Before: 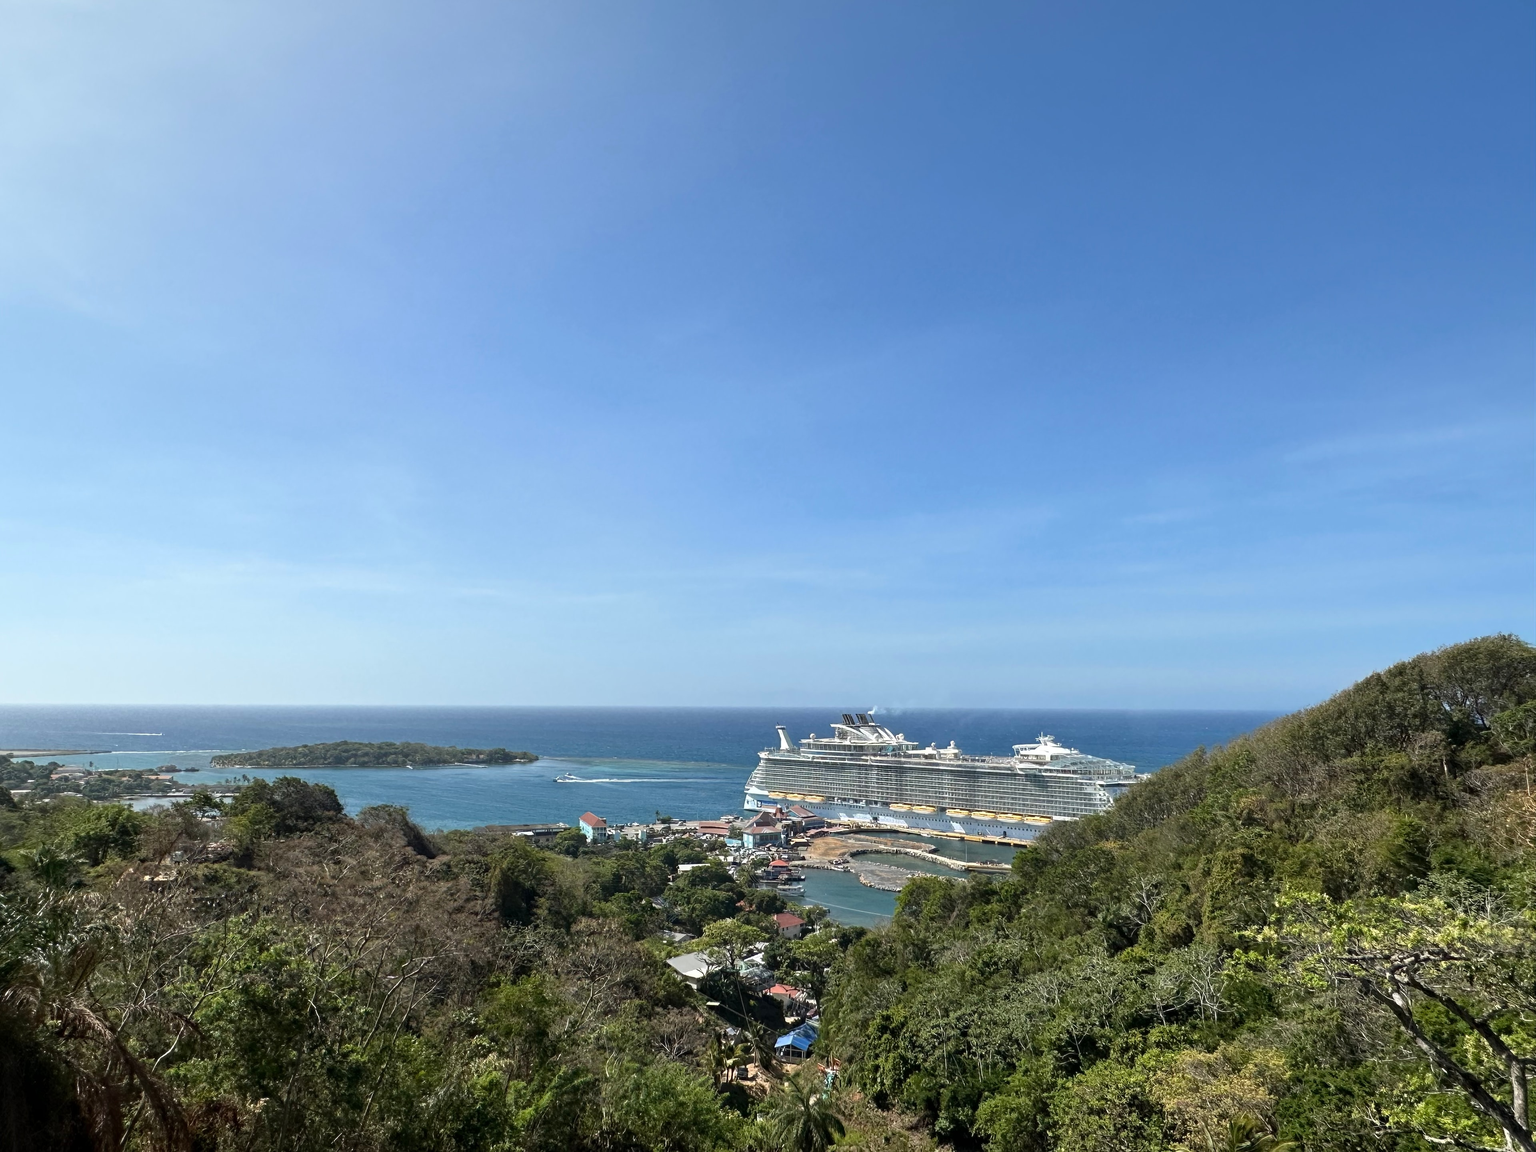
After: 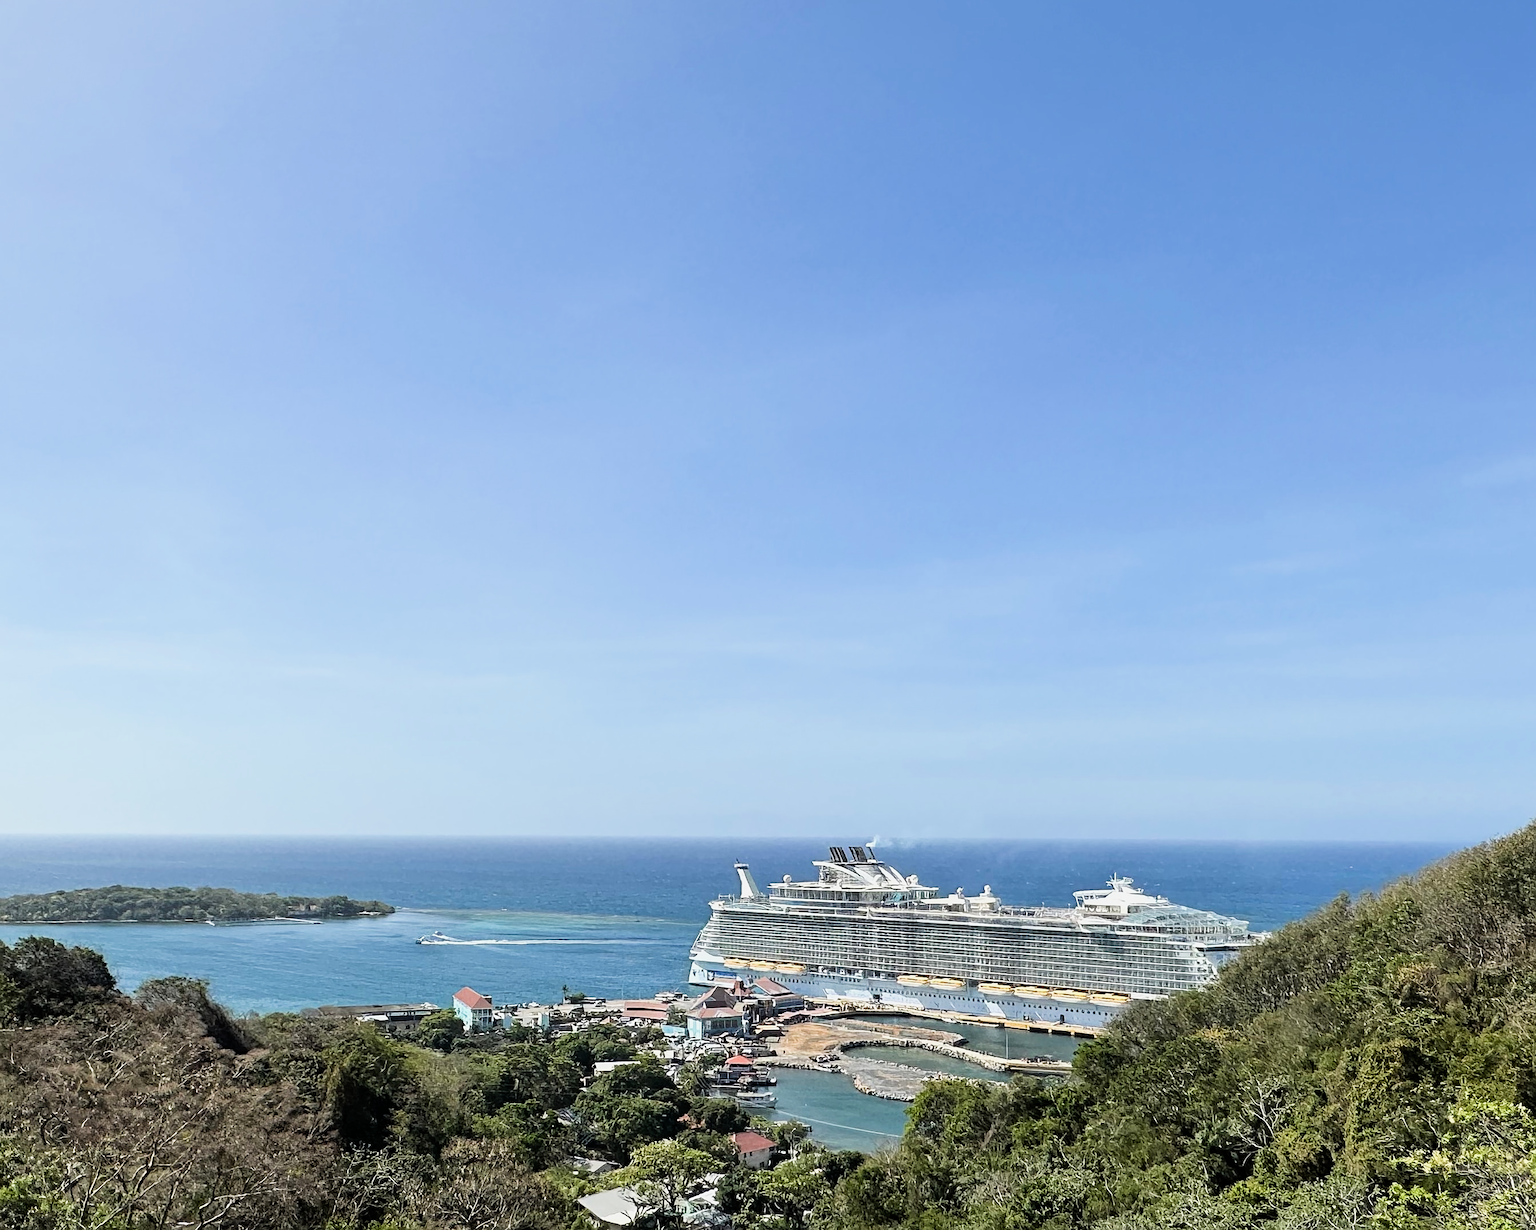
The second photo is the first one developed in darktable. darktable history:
sharpen: on, module defaults
crop and rotate: left 17.111%, top 10.652%, right 12.998%, bottom 14.685%
filmic rgb: black relative exposure -16 EV, white relative exposure 5.29 EV, hardness 5.92, contrast 1.235
exposure: black level correction 0, exposure 0.498 EV, compensate highlight preservation false
